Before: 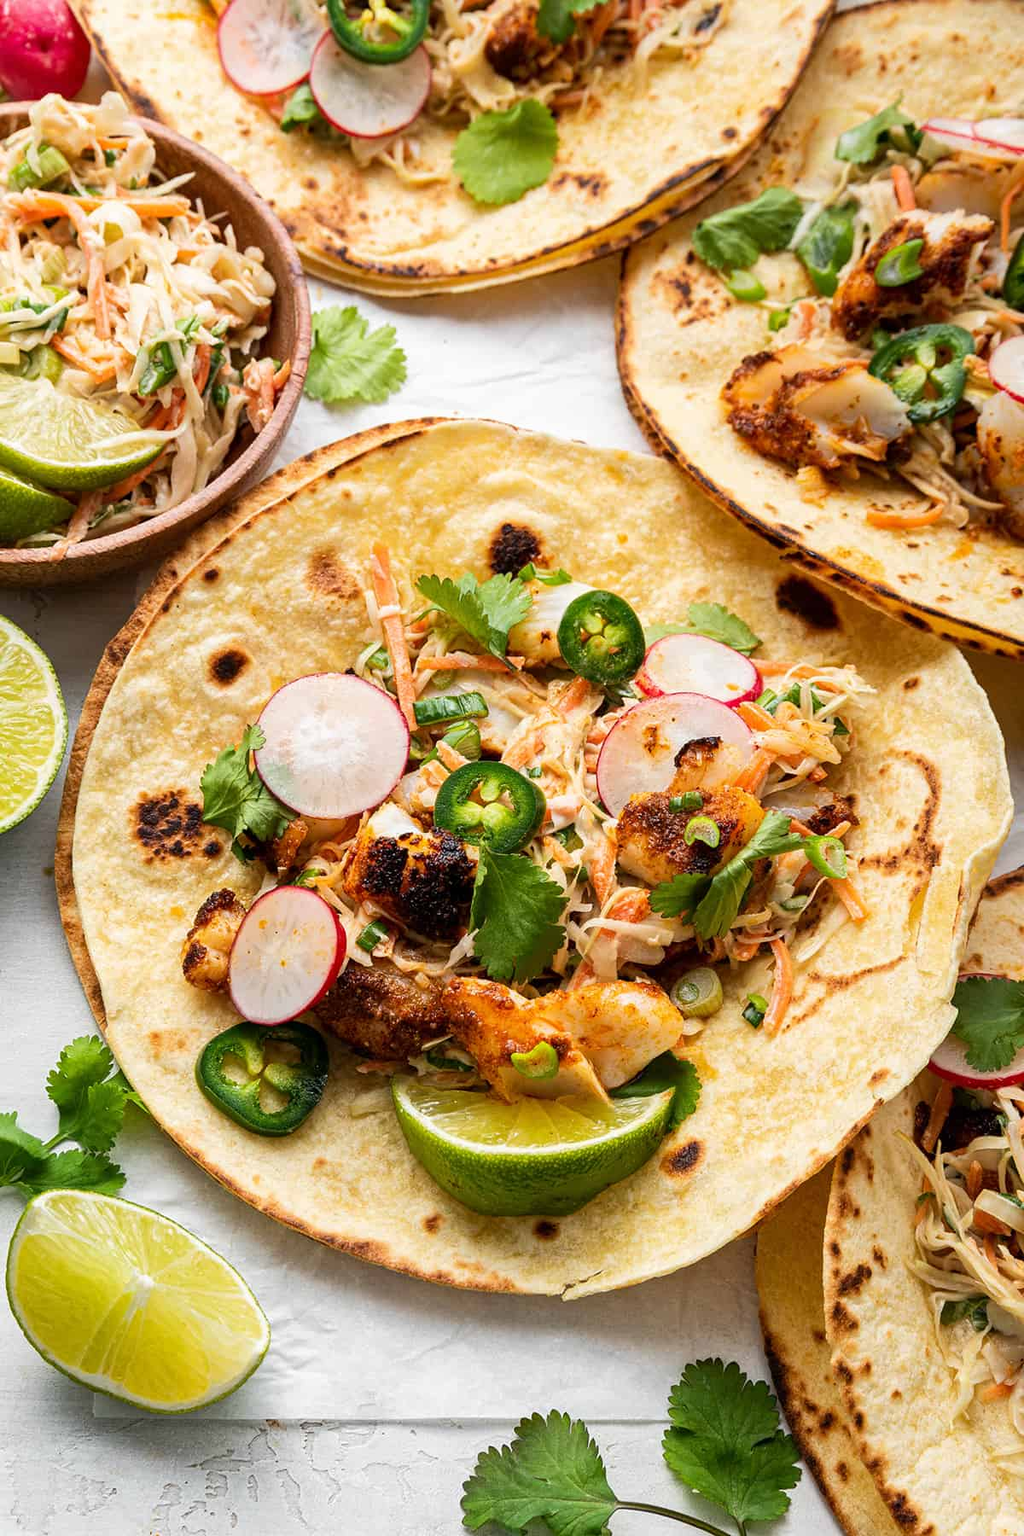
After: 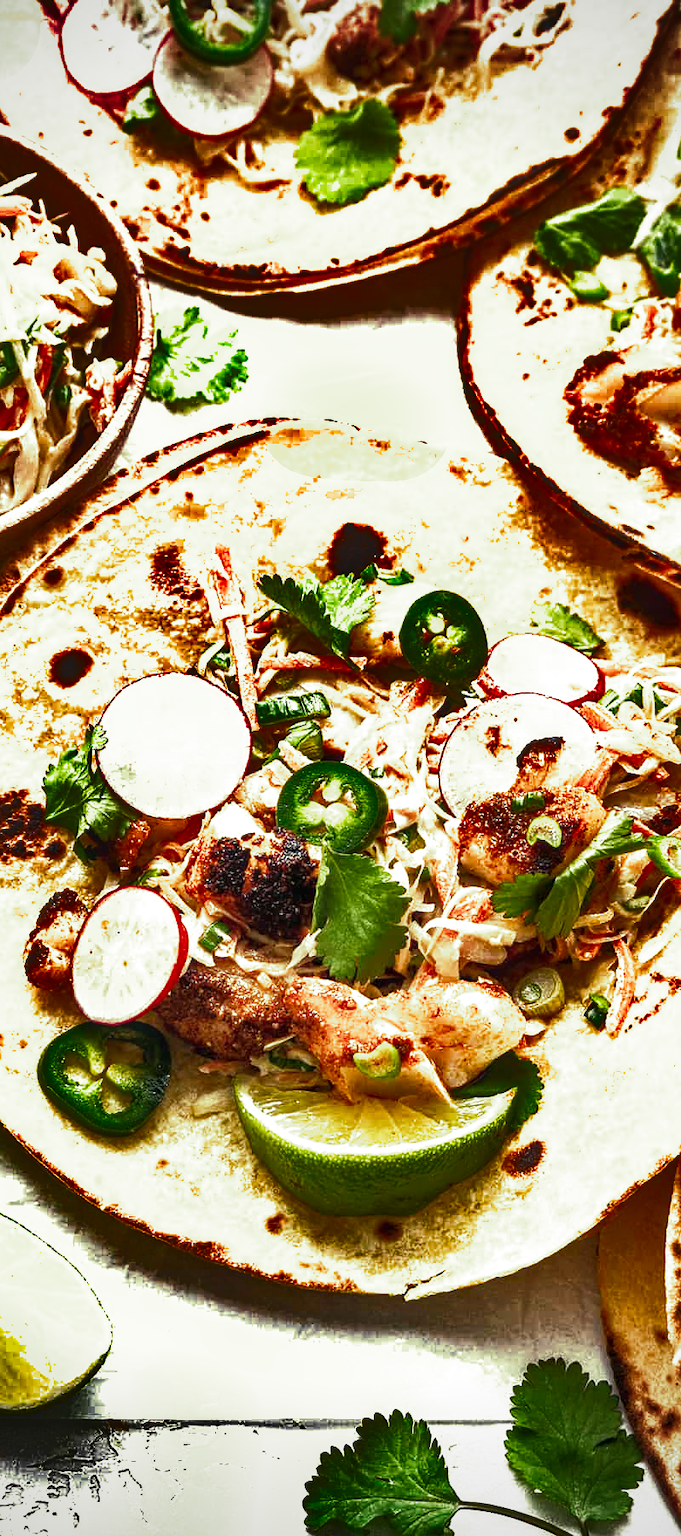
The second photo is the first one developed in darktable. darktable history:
base curve: curves: ch0 [(0, 0) (0.472, 0.508) (1, 1)]
crop: left 15.419%, right 17.914%
split-toning: shadows › hue 290.82°, shadows › saturation 0.34, highlights › saturation 0.38, balance 0, compress 50%
vignetting: unbound false
exposure: black level correction 0, exposure 0.9 EV, compensate exposure bias true, compensate highlight preservation false
shadows and highlights: shadows 20.91, highlights -82.73, soften with gaussian
local contrast: on, module defaults
